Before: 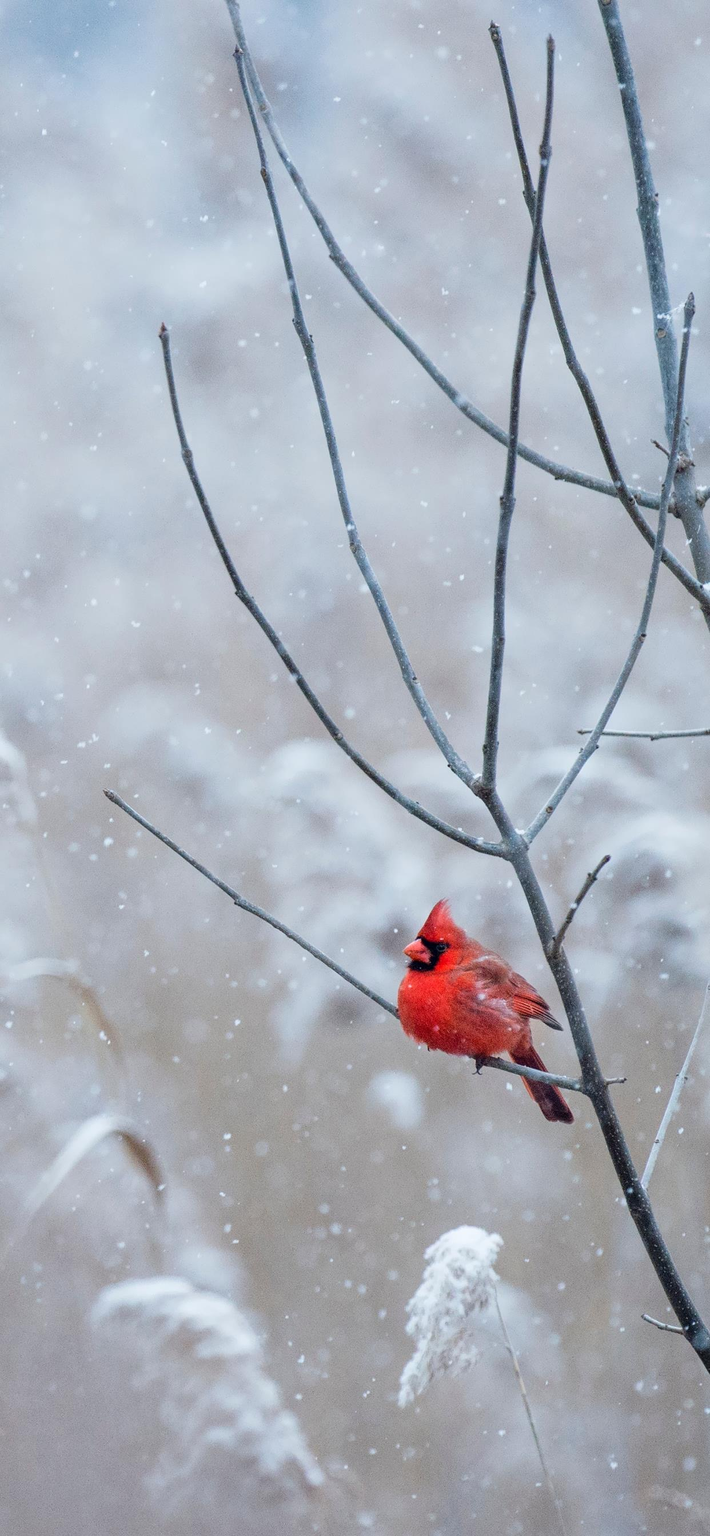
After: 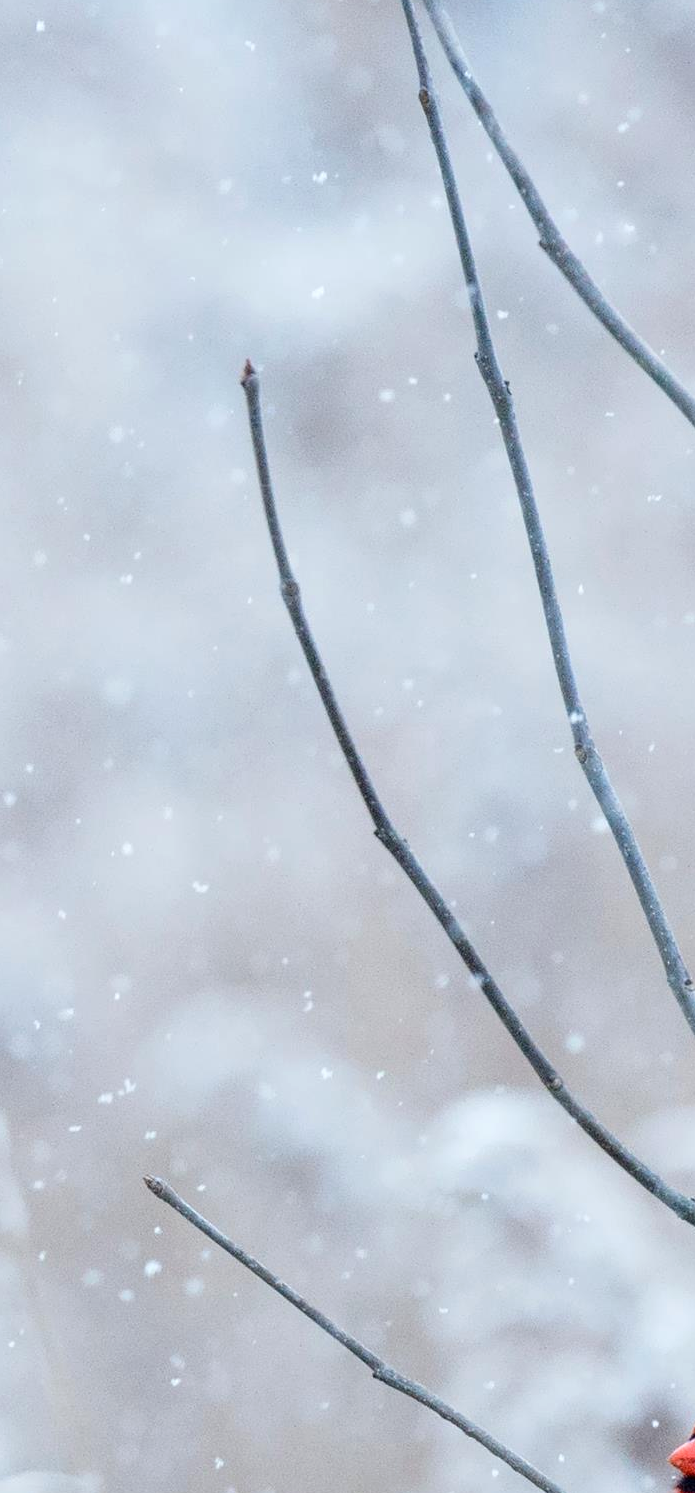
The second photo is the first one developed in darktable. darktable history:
exposure: exposure 0.189 EV, compensate exposure bias true, compensate highlight preservation false
crop and rotate: left 3.055%, top 7.634%, right 40.926%, bottom 36.803%
